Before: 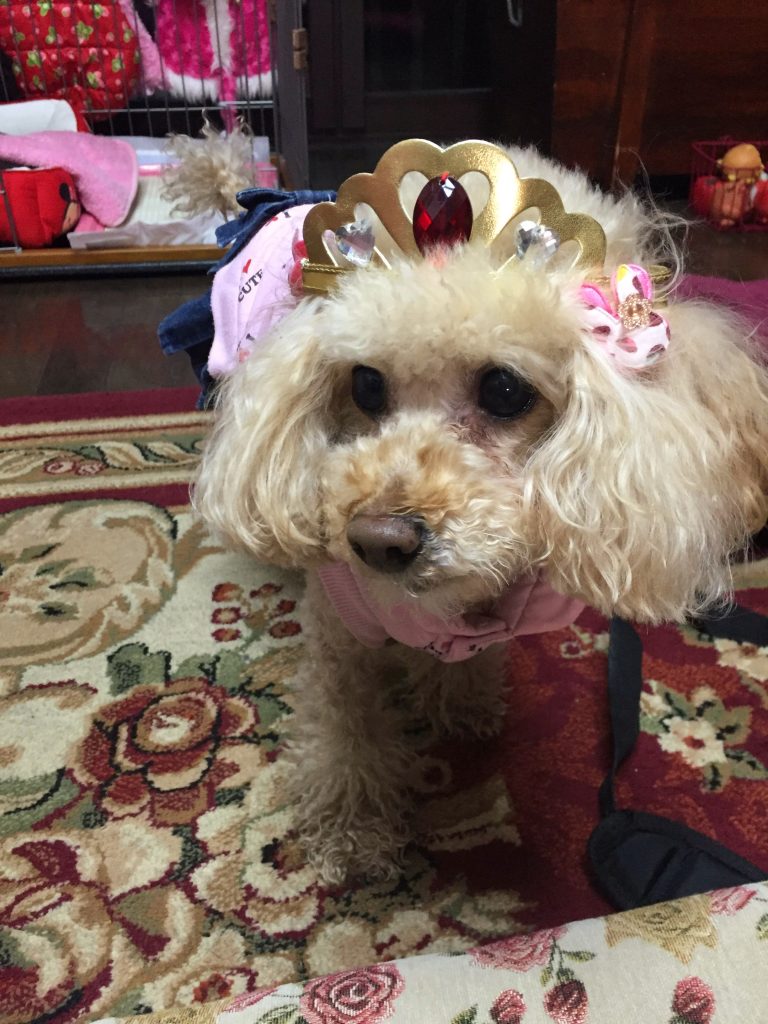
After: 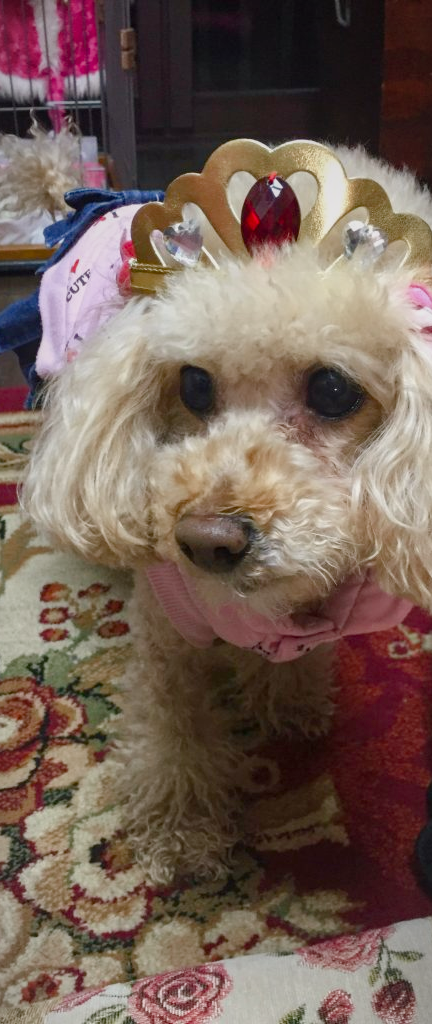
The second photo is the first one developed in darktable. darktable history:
crop and rotate: left 22.516%, right 21.234%
color balance rgb: shadows lift › chroma 1%, shadows lift › hue 113°, highlights gain › chroma 0.2%, highlights gain › hue 333°, perceptual saturation grading › global saturation 20%, perceptual saturation grading › highlights -50%, perceptual saturation grading › shadows 25%, contrast -10%
local contrast: detail 110%
vignetting: fall-off start 100%, fall-off radius 64.94%, automatic ratio true, unbound false
